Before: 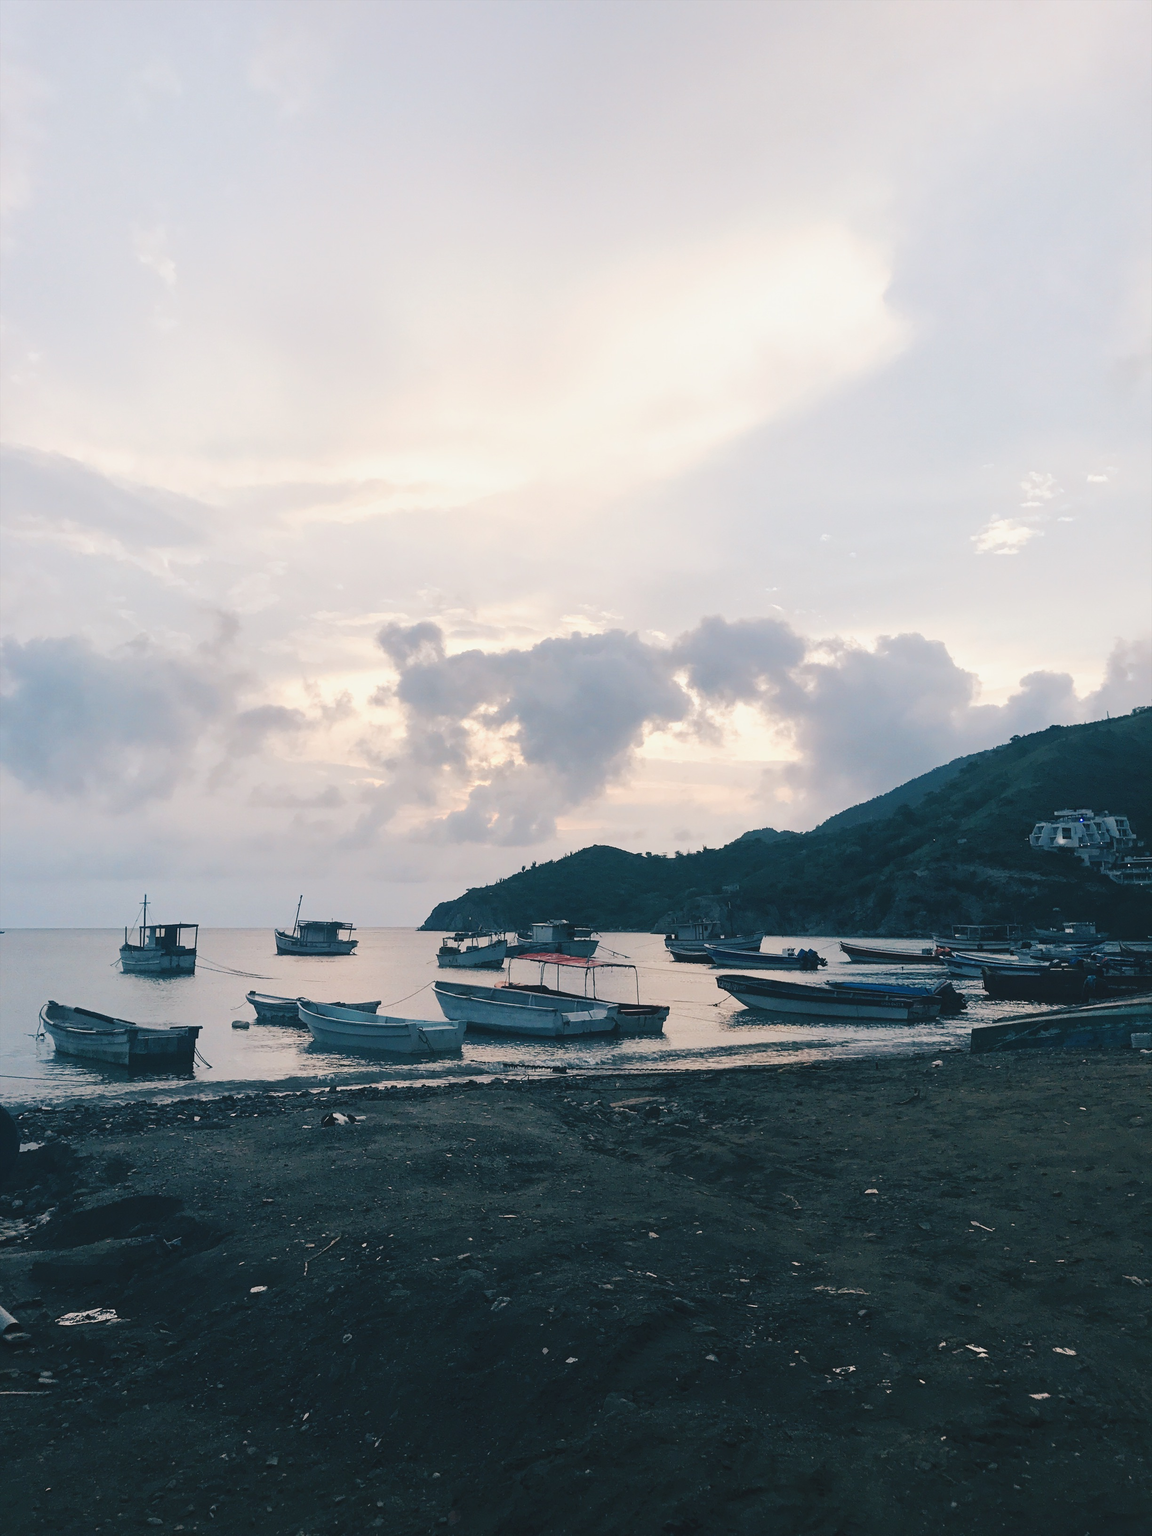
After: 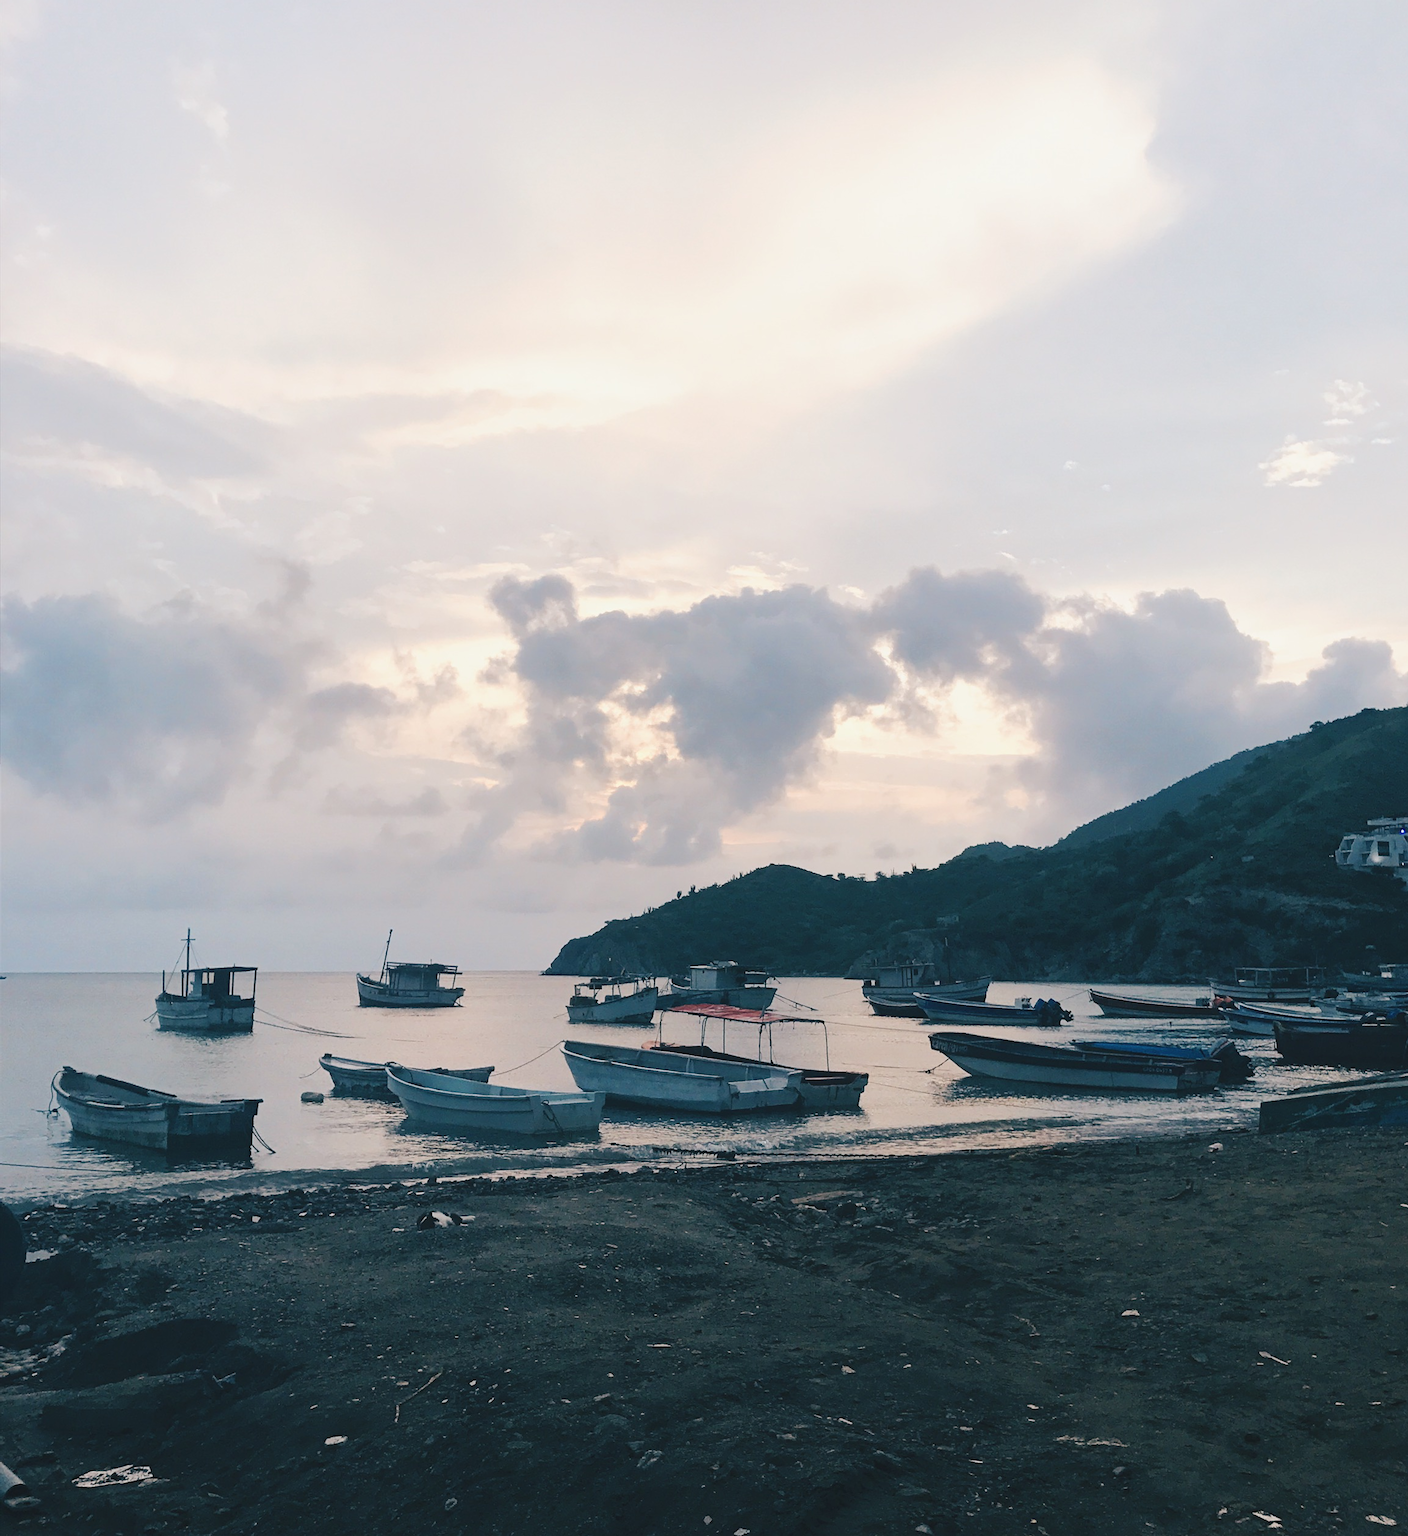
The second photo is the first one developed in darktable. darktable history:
exposure: compensate highlight preservation false
crop and rotate: angle 0.03°, top 11.643%, right 5.651%, bottom 11.189%
